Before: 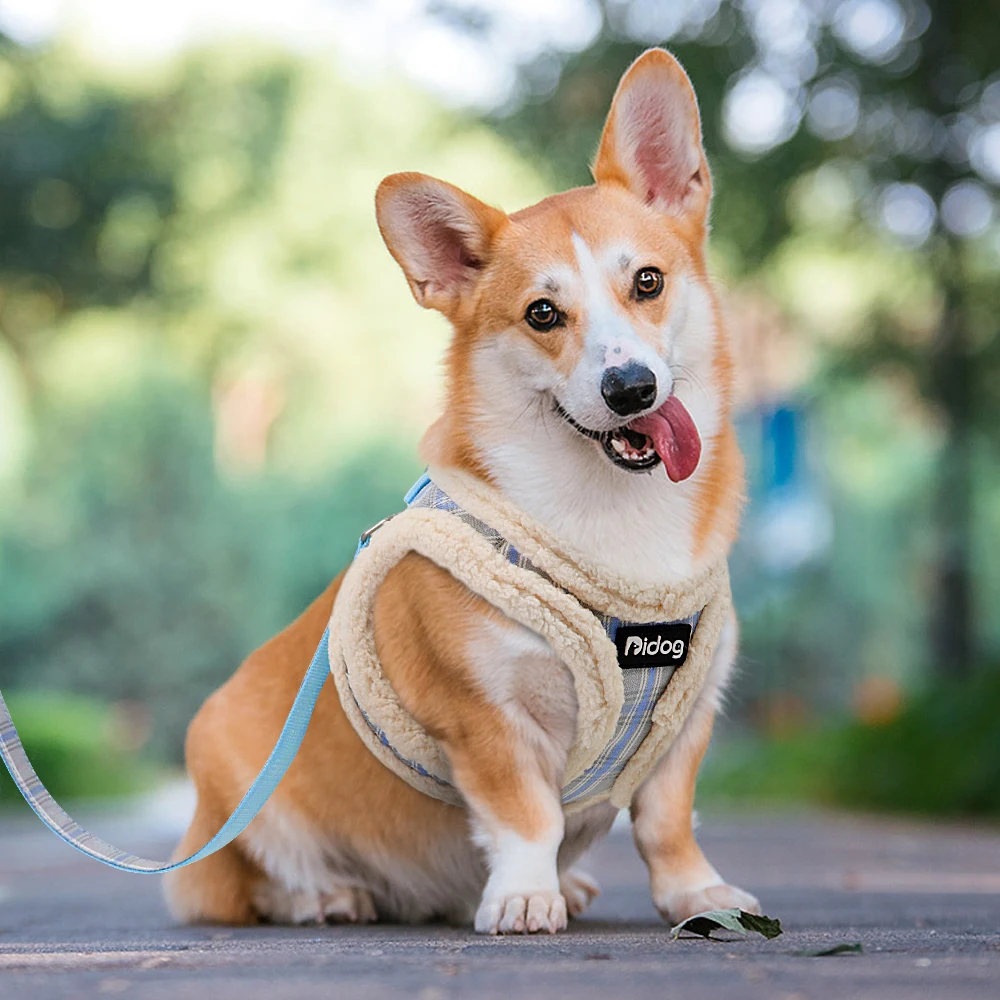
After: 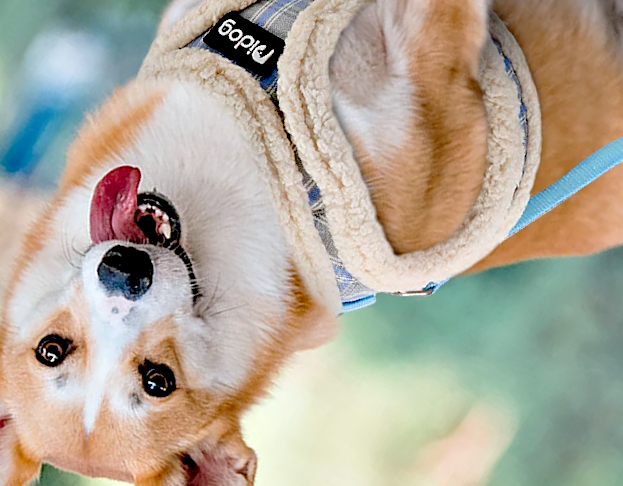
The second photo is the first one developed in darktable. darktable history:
crop and rotate: angle 147.08°, left 9.212%, top 15.577%, right 4.595%, bottom 17.13%
tone curve: curves: ch0 [(0.047, 0) (0.292, 0.352) (0.657, 0.678) (1, 0.958)], preserve colors none
contrast equalizer: octaves 7, y [[0.6 ×6], [0.55 ×6], [0 ×6], [0 ×6], [0 ×6]]
